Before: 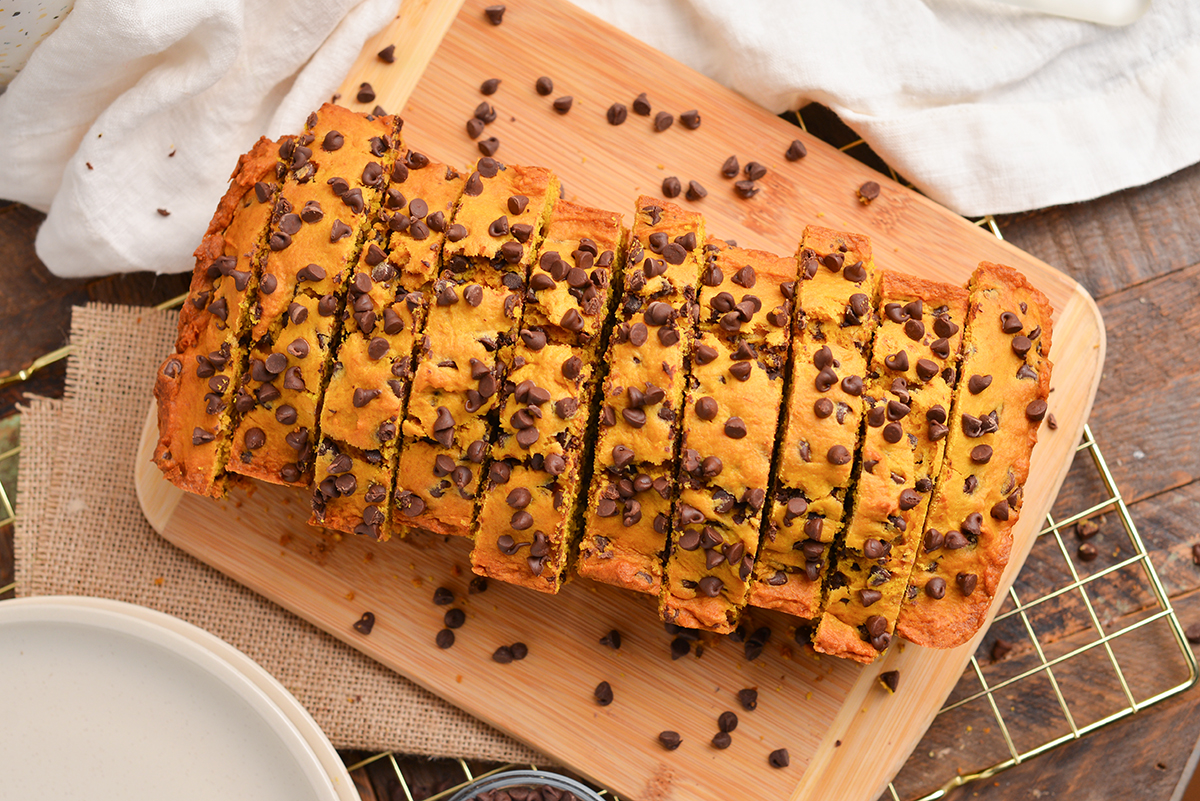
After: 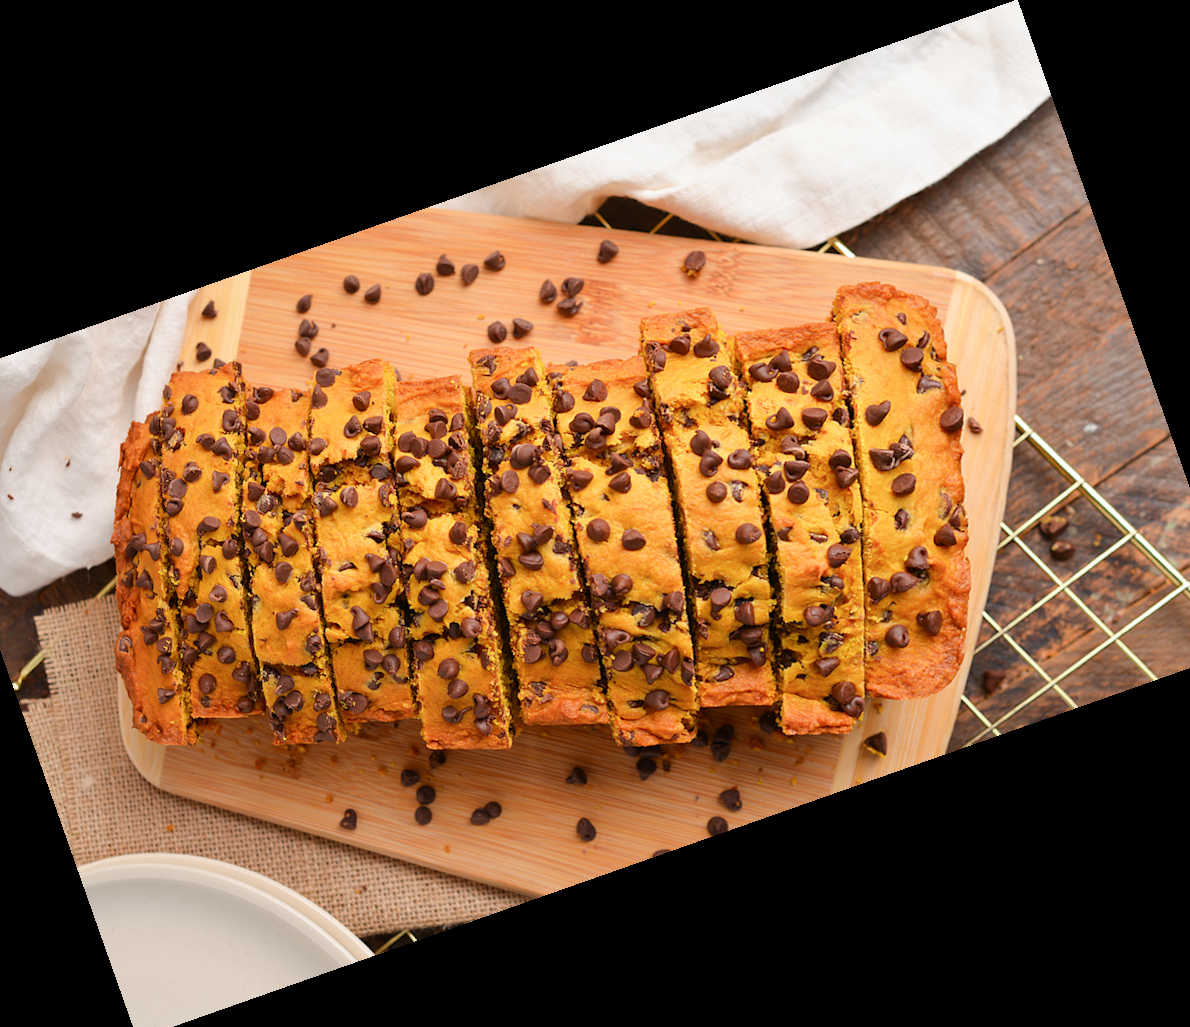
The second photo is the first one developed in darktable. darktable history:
rotate and perspective: rotation 1.69°, lens shift (vertical) -0.023, lens shift (horizontal) -0.291, crop left 0.025, crop right 0.988, crop top 0.092, crop bottom 0.842
color correction: highlights a* -0.182, highlights b* -0.124
crop and rotate: angle 19.43°, left 6.812%, right 4.125%, bottom 1.087%
